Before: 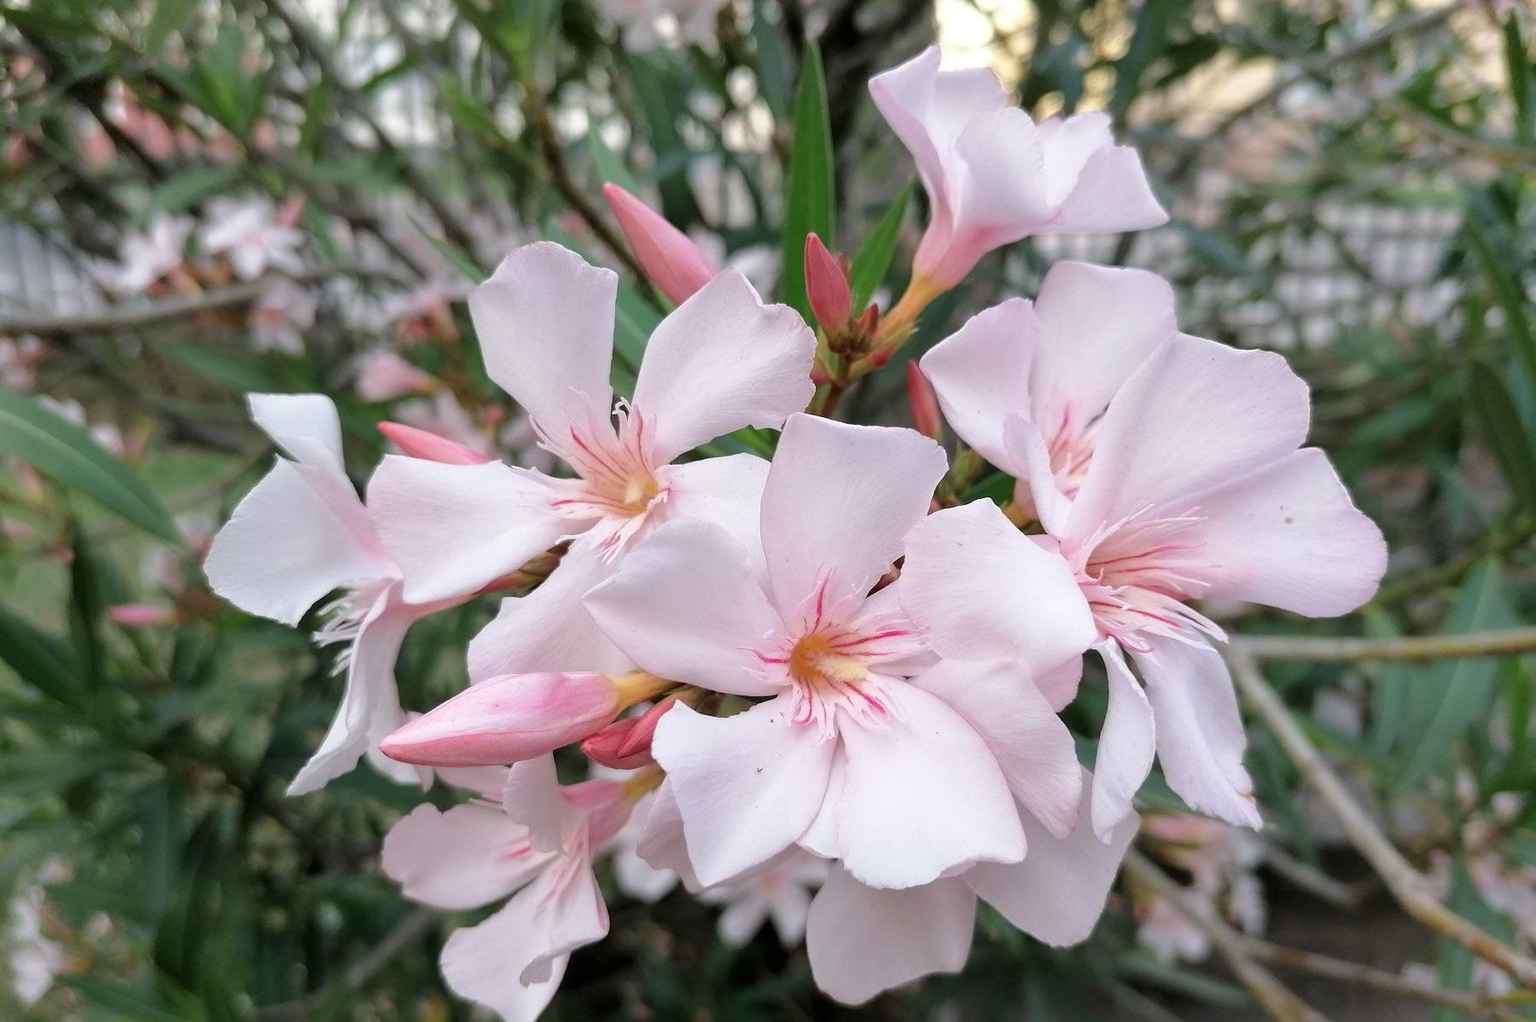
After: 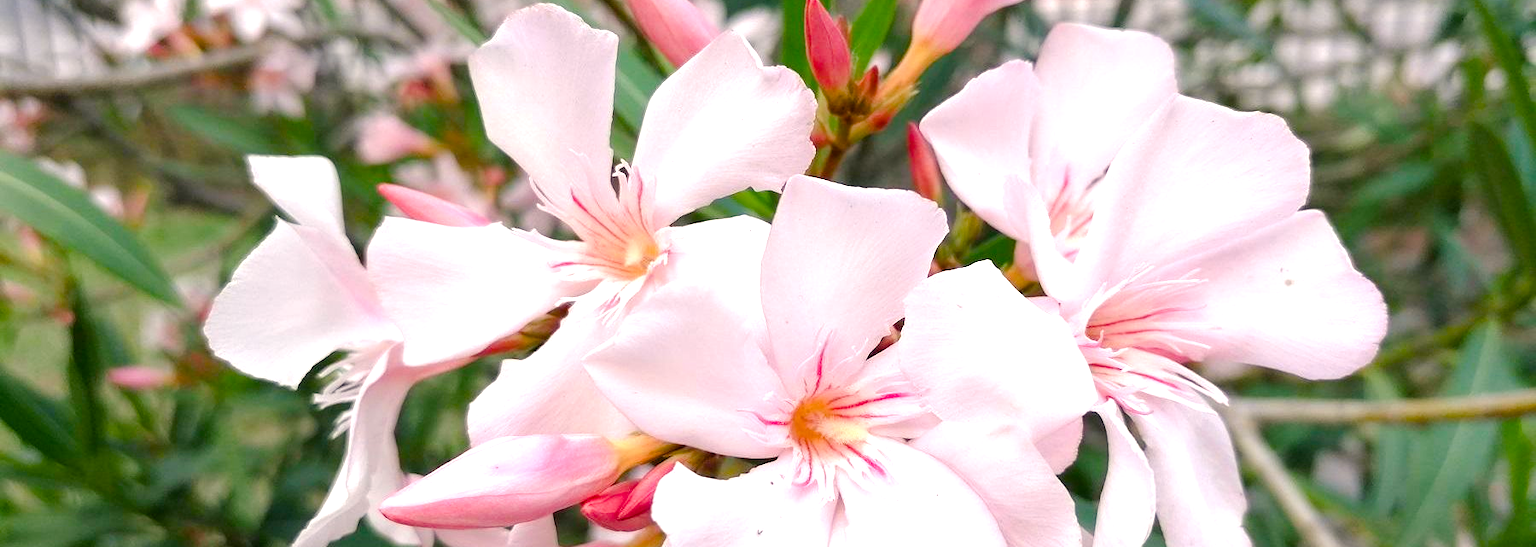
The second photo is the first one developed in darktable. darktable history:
exposure: black level correction 0, exposure 0.698 EV, compensate highlight preservation false
color balance rgb: highlights gain › chroma 2.994%, highlights gain › hue 60.18°, linear chroma grading › global chroma 14.99%, perceptual saturation grading › global saturation 0.774%, perceptual saturation grading › highlights -17.416%, perceptual saturation grading › mid-tones 32.945%, perceptual saturation grading › shadows 50.368%
crop and rotate: top 23.326%, bottom 23.077%
